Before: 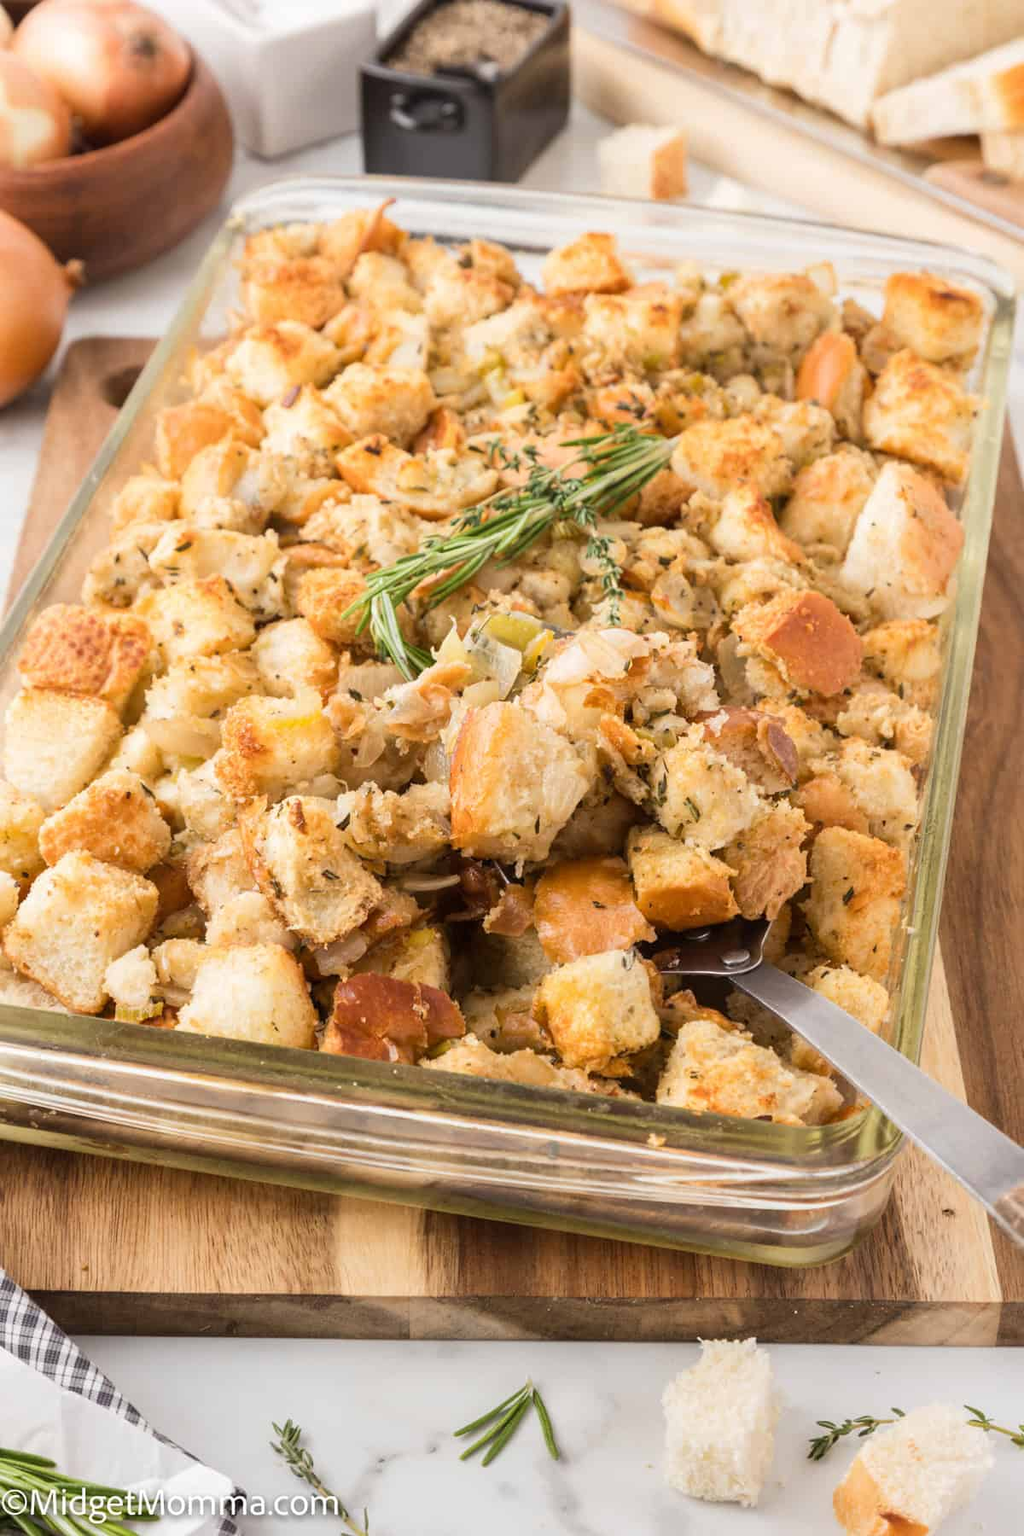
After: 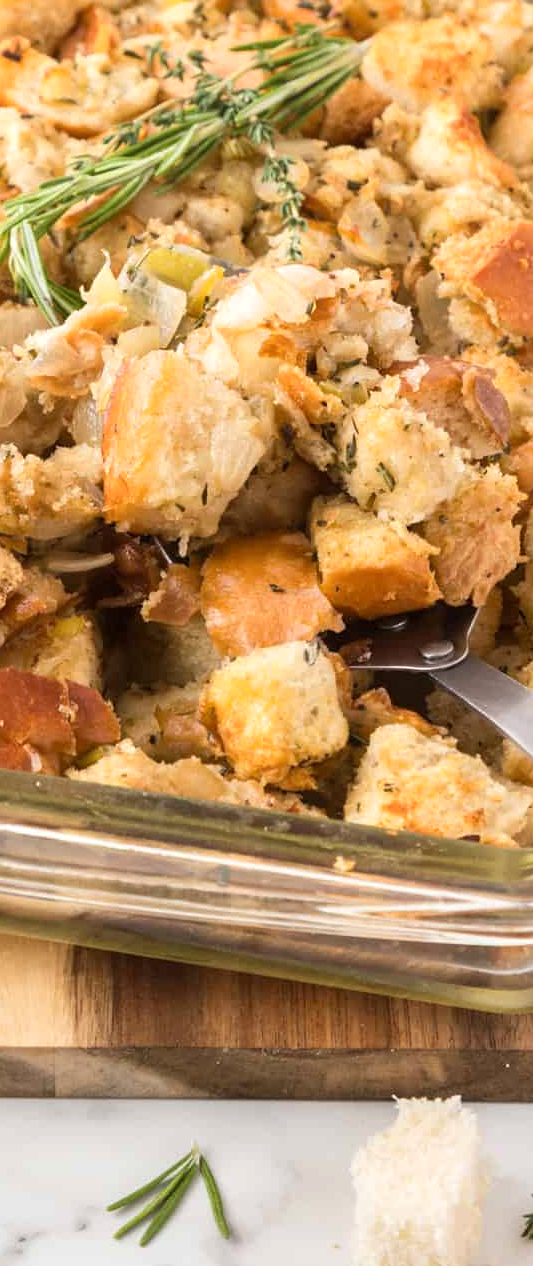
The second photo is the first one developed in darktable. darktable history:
crop: left 35.432%, top 26.233%, right 20.145%, bottom 3.432%
exposure: exposure 0.197 EV, compensate highlight preservation false
